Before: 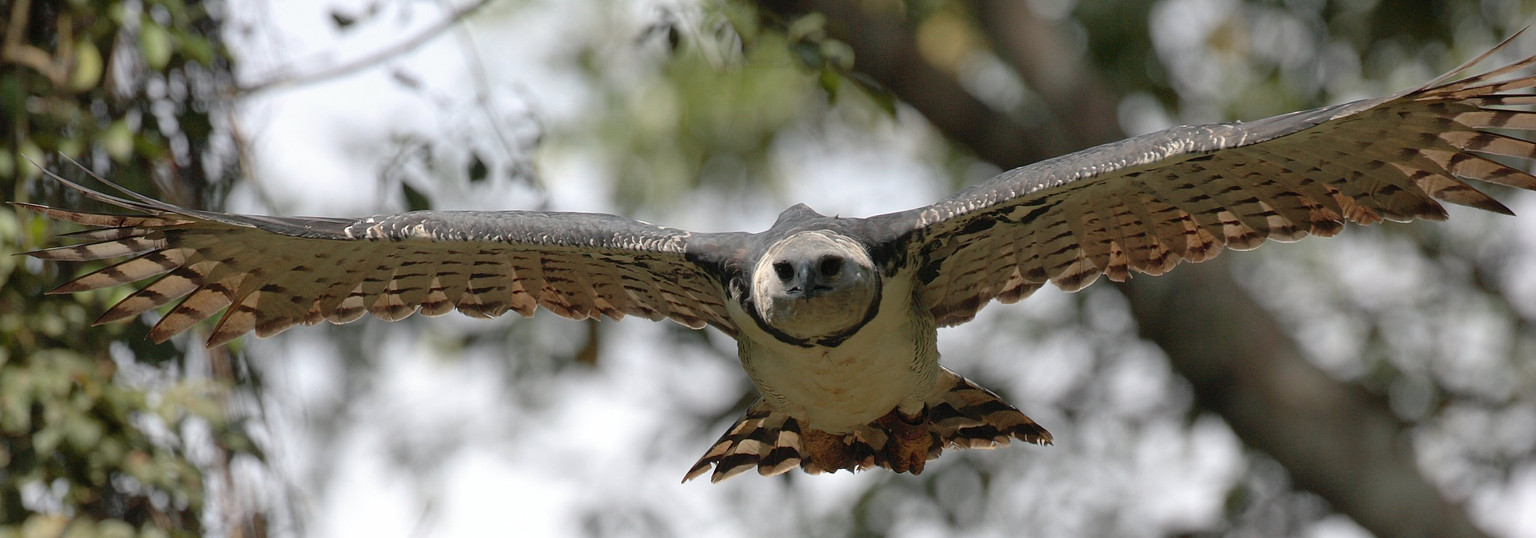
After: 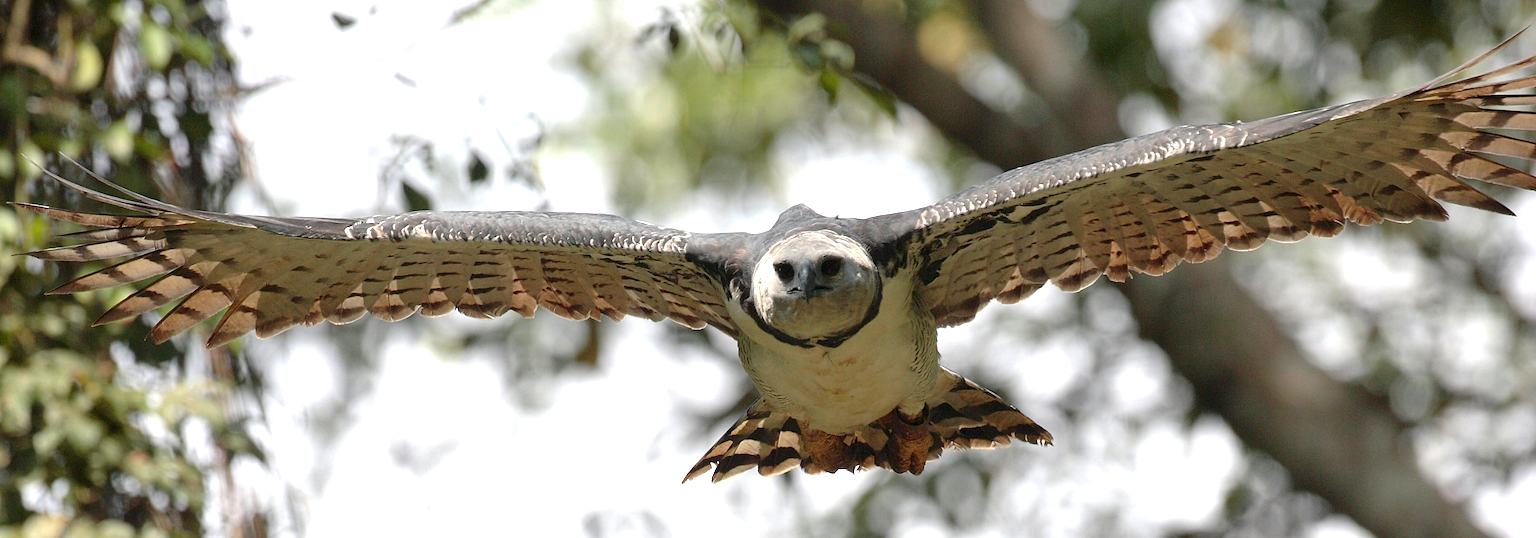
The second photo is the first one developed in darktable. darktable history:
contrast brightness saturation: contrast 0.03, brightness -0.04
exposure: black level correction 0.001, exposure 0.955 EV, compensate exposure bias true, compensate highlight preservation false
